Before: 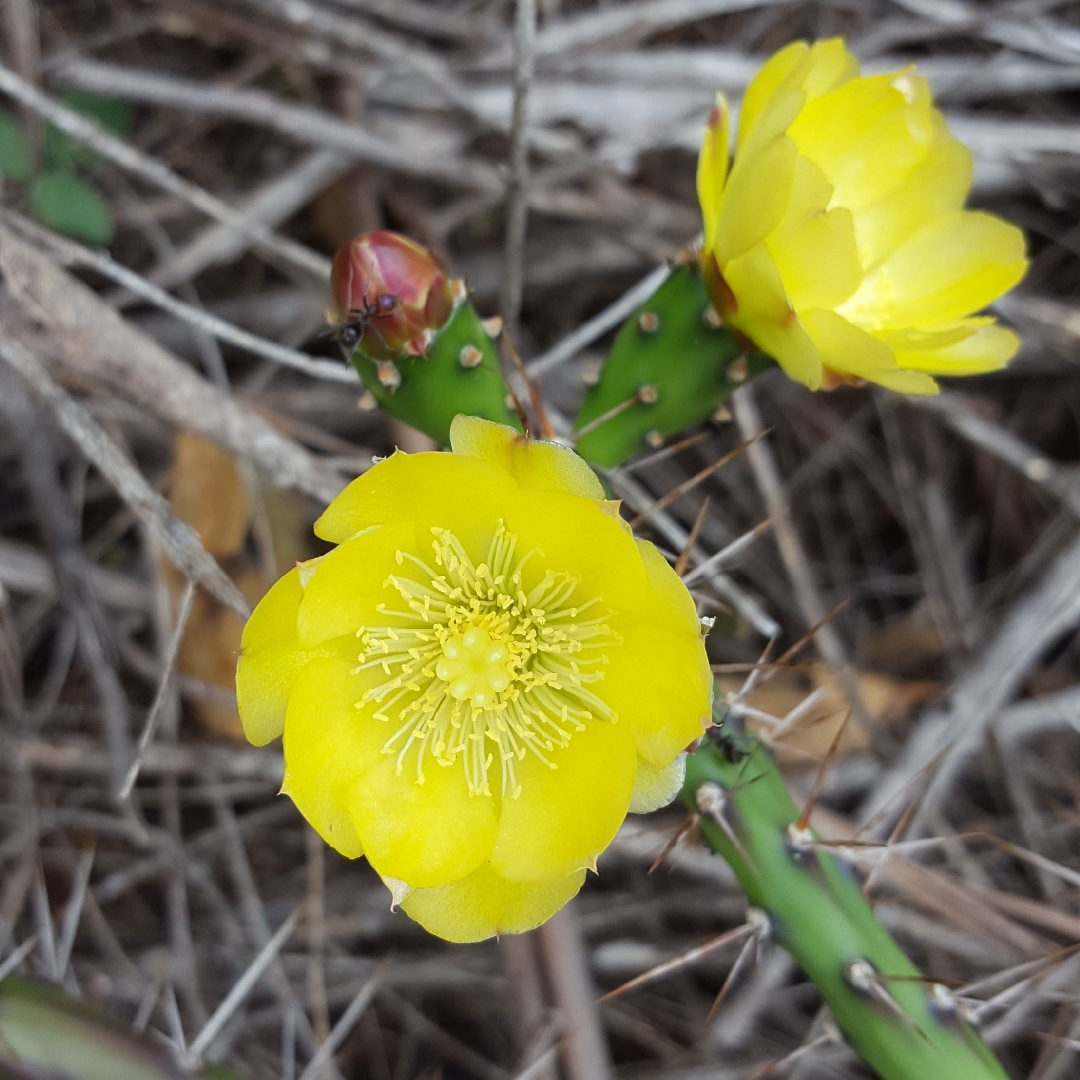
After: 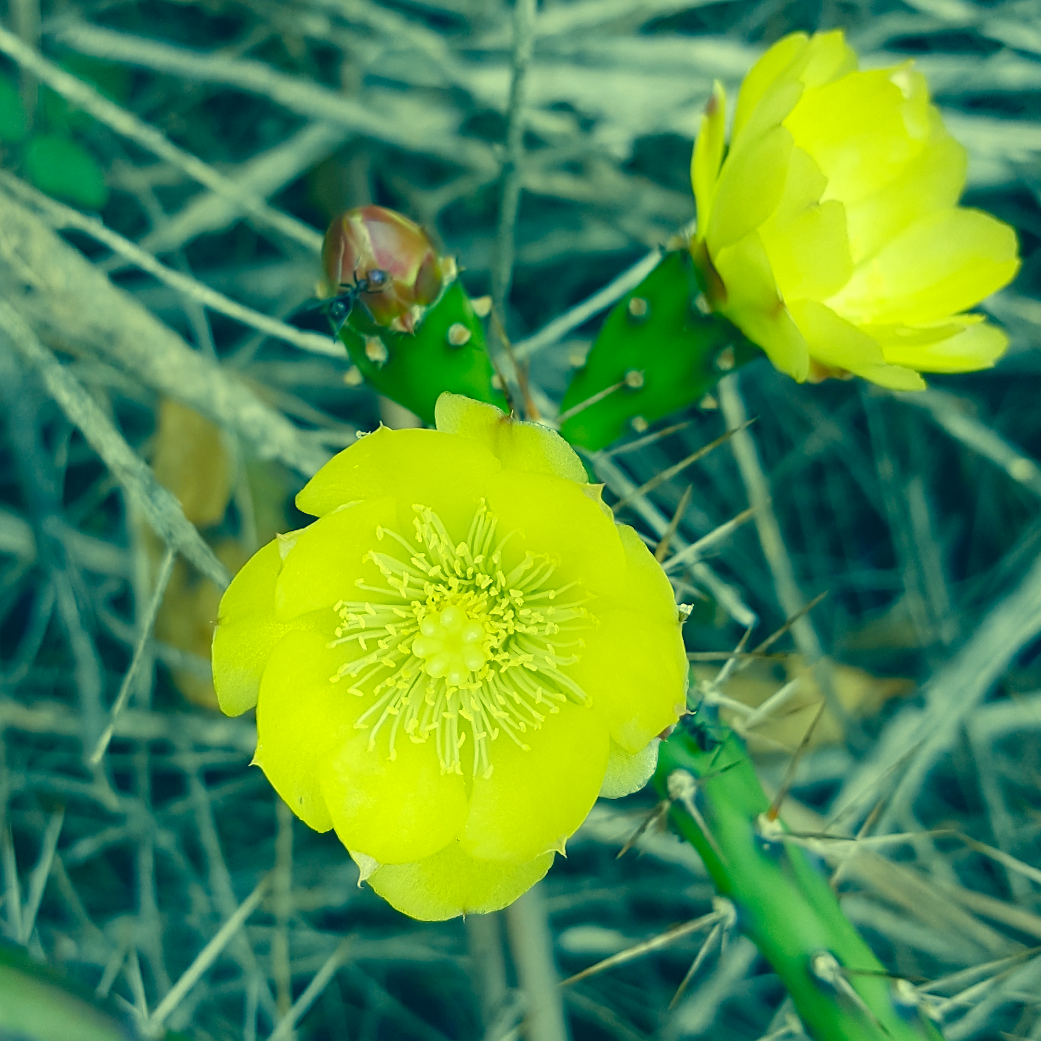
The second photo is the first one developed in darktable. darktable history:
contrast brightness saturation: contrast 0.05, brightness 0.067, saturation 0.015
color balance rgb: shadows lift › chroma 0.727%, shadows lift › hue 111.56°, power › luminance 3.011%, power › hue 231.89°, linear chroma grading › global chroma -0.768%, perceptual saturation grading › global saturation 20%, perceptual saturation grading › highlights -50.502%, perceptual saturation grading › shadows 31.107%
crop and rotate: angle -2.17°
color correction: highlights a* -15.35, highlights b* 39.87, shadows a* -39.43, shadows b* -26.08
sharpen: amount 0.215
